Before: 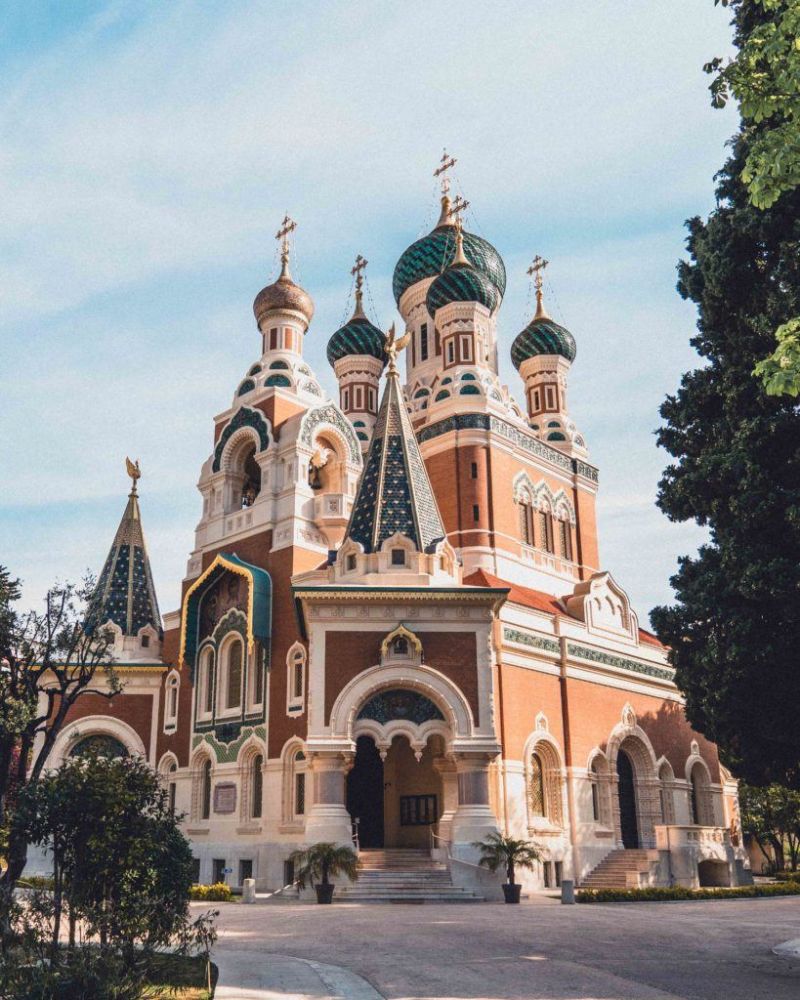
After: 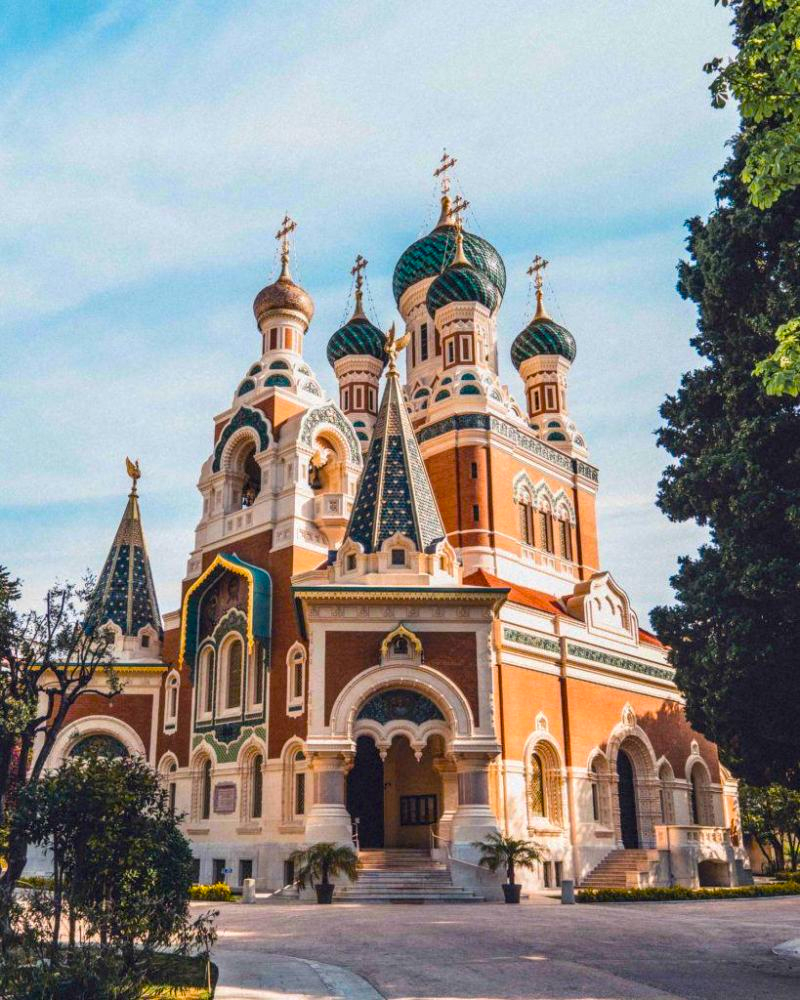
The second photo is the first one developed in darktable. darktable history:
color balance rgb: linear chroma grading › global chroma 15%, perceptual saturation grading › global saturation 30%
local contrast: on, module defaults
